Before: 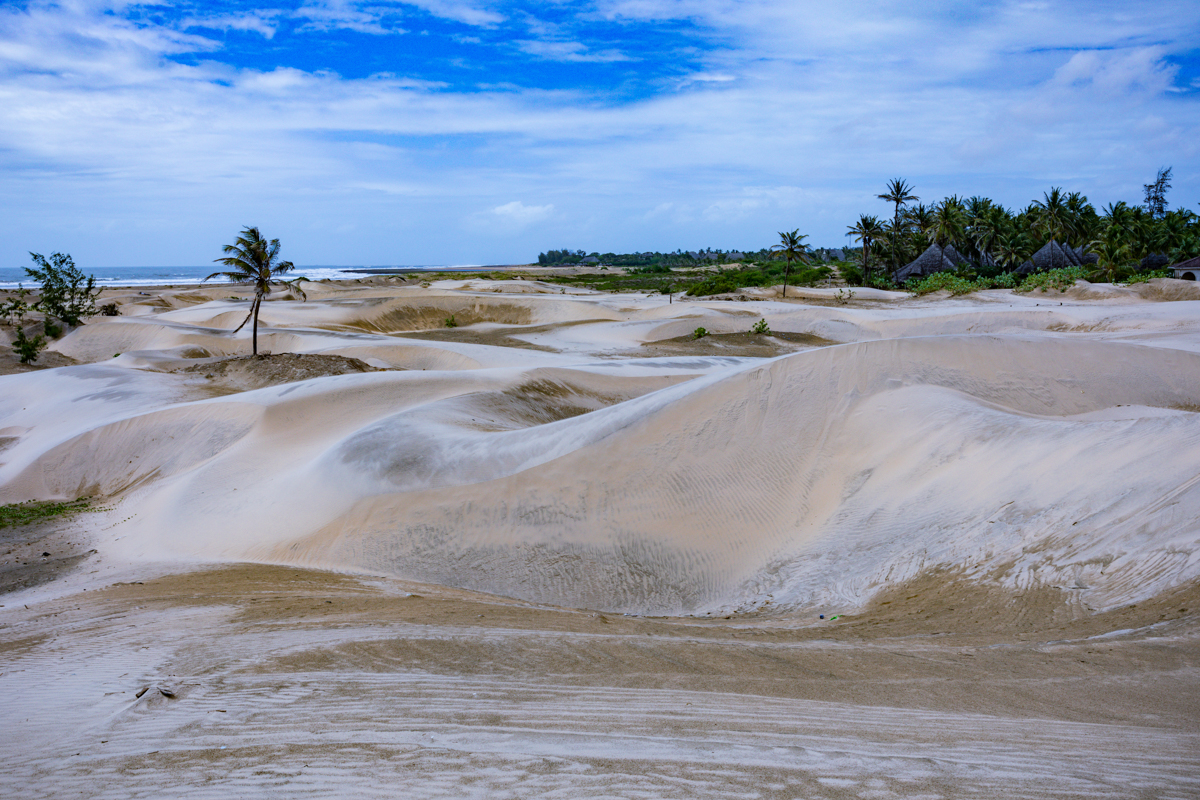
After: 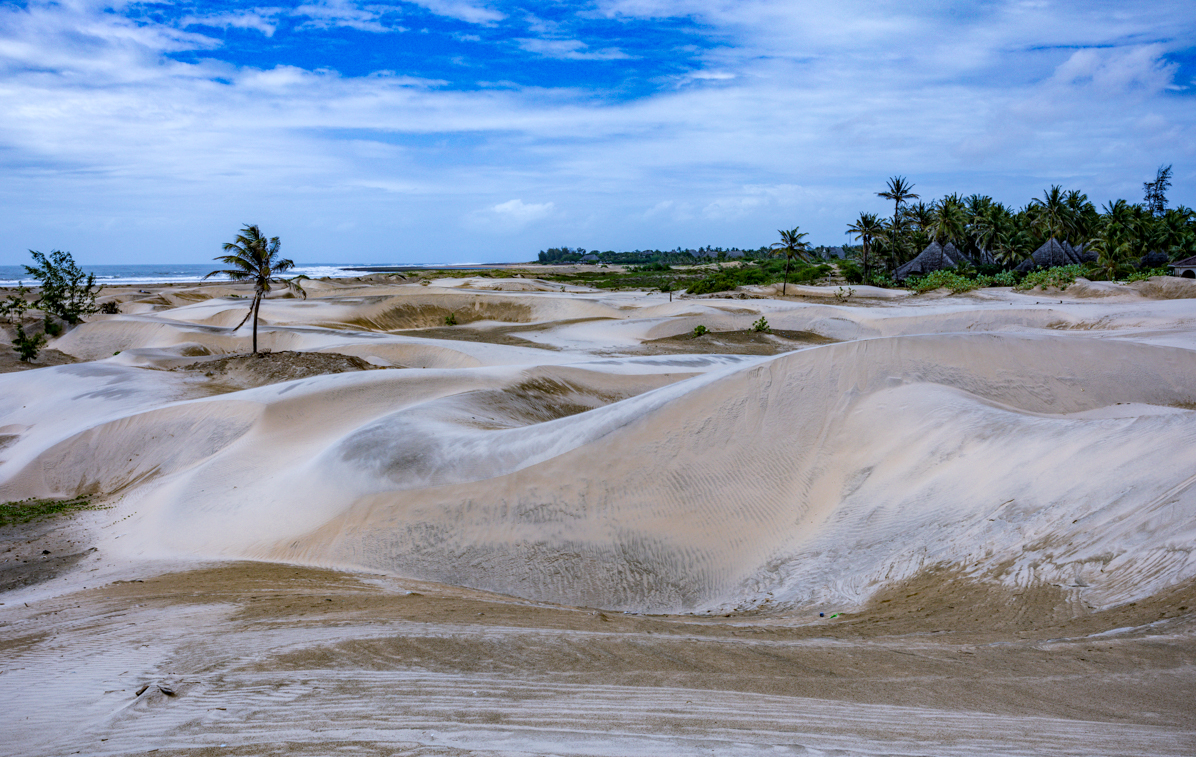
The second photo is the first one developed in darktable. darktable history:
crop: top 0.281%, right 0.256%, bottom 5.088%
local contrast: on, module defaults
